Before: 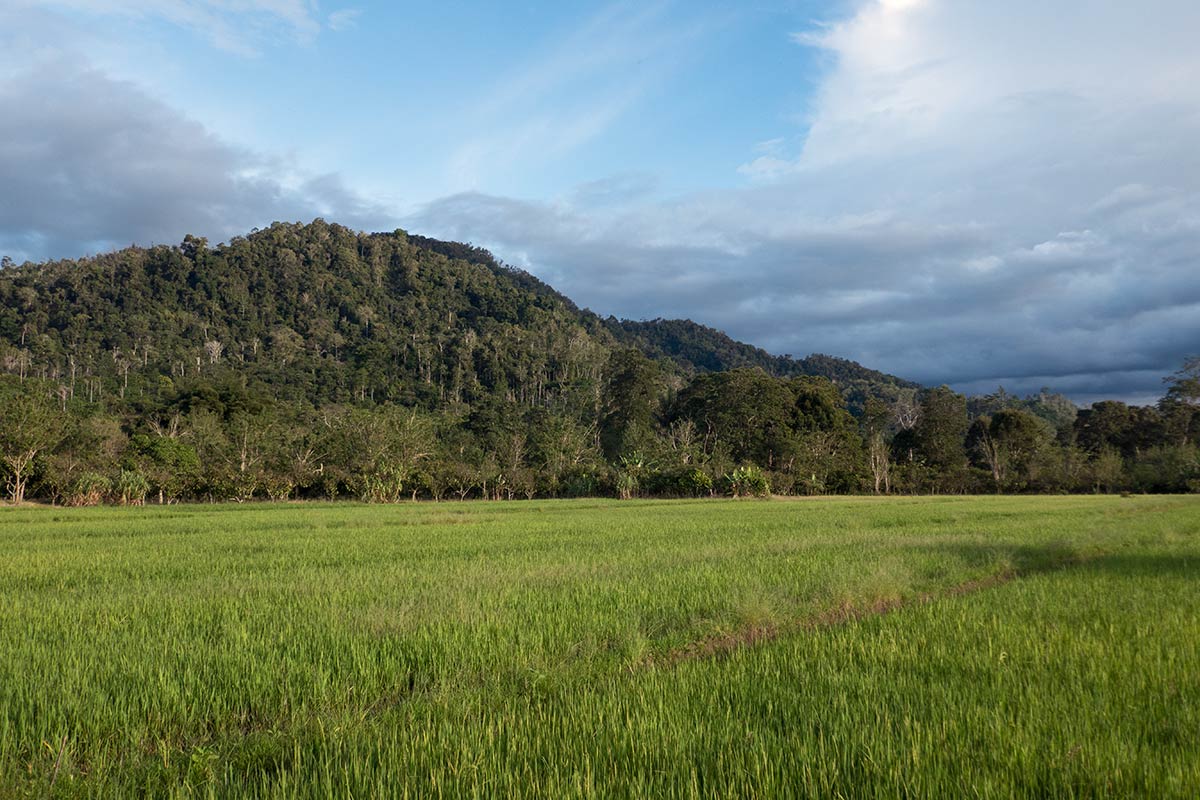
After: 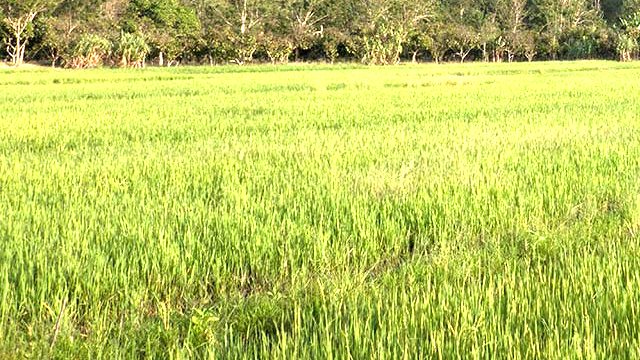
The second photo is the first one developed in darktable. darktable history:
crop and rotate: top 54.778%, right 46.61%, bottom 0.159%
exposure: exposure 2 EV, compensate highlight preservation false
